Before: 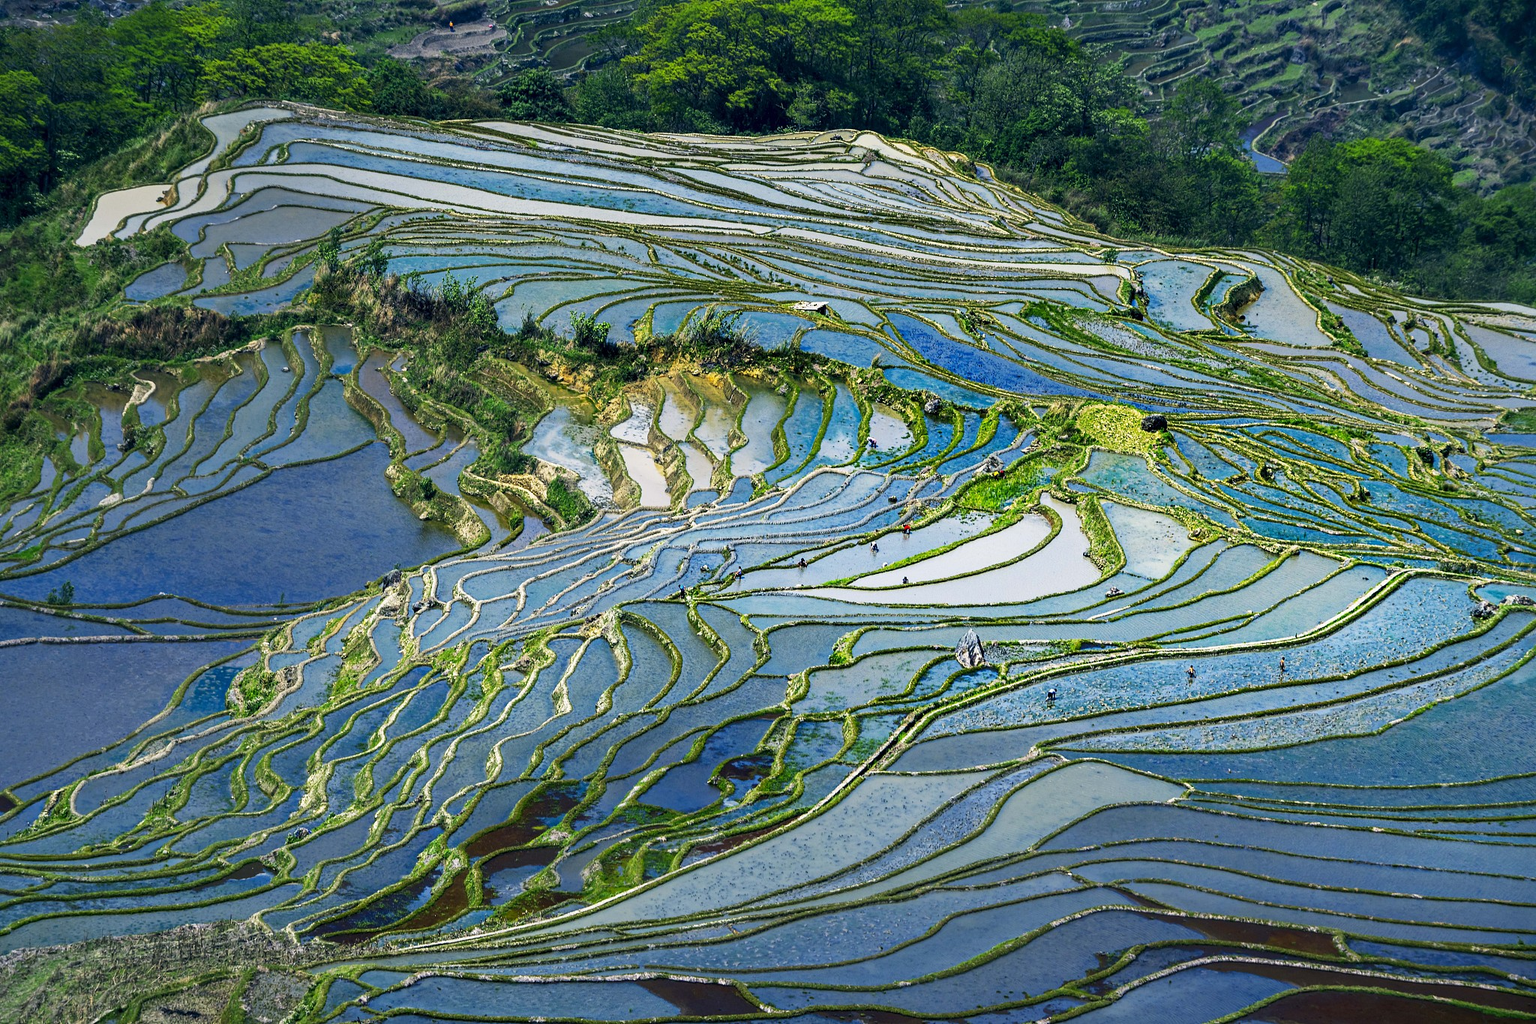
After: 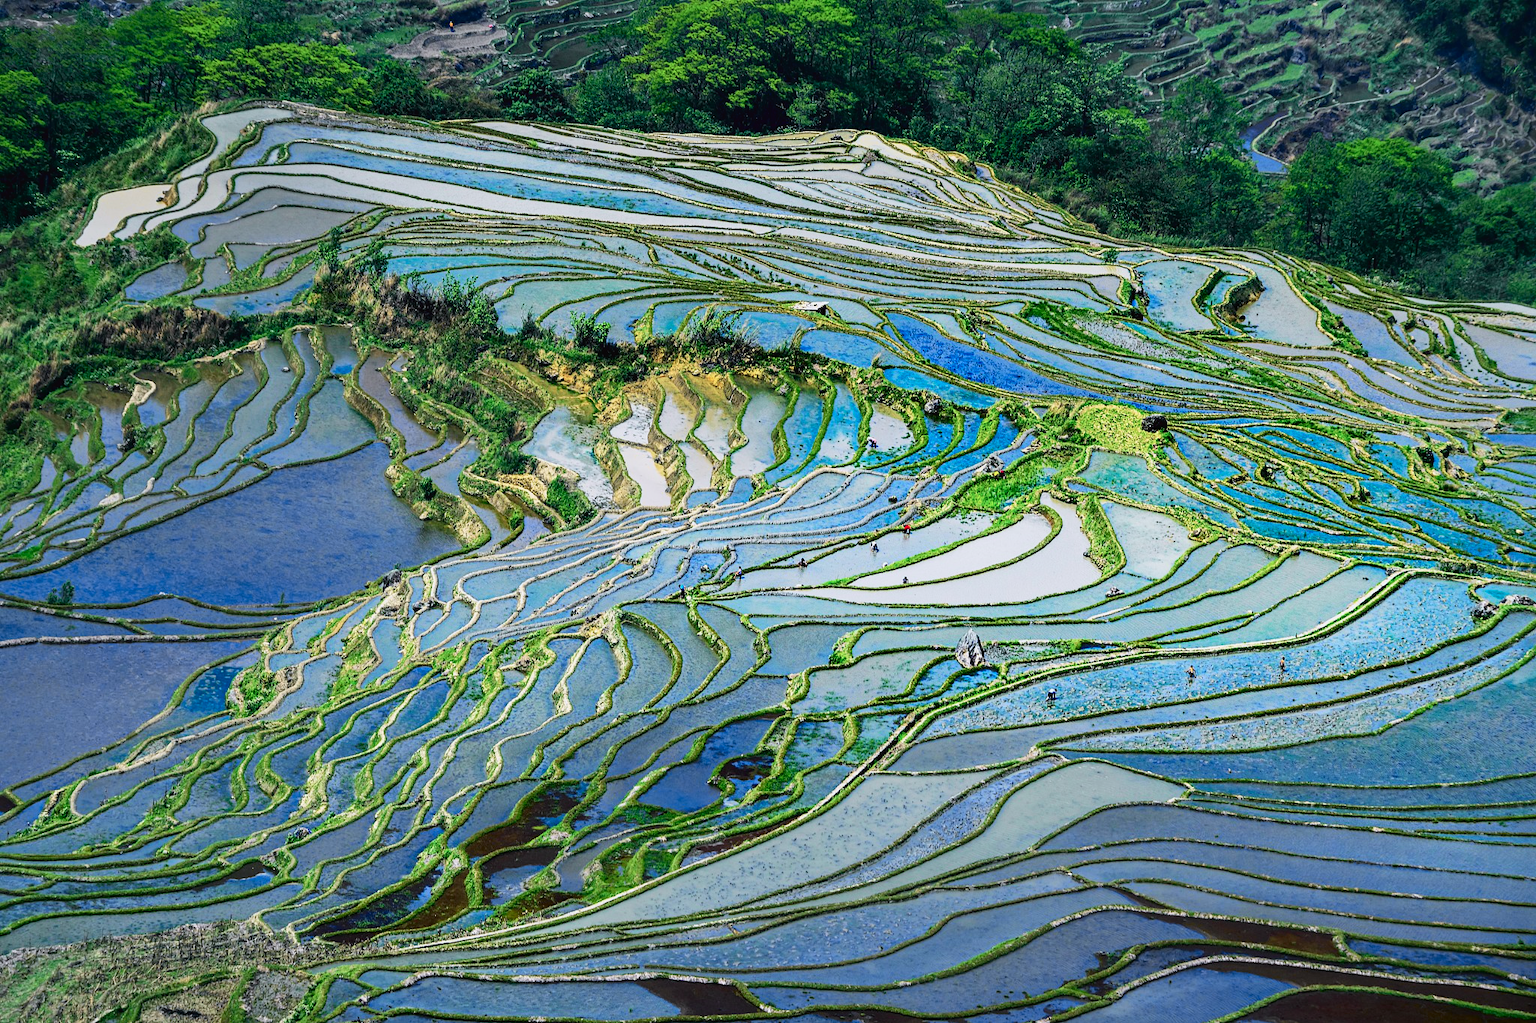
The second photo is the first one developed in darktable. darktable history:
tone curve: curves: ch0 [(0, 0.019) (0.066, 0.043) (0.189, 0.182) (0.368, 0.407) (0.501, 0.564) (0.677, 0.729) (0.851, 0.861) (0.997, 0.959)]; ch1 [(0, 0) (0.187, 0.121) (0.388, 0.346) (0.437, 0.409) (0.474, 0.472) (0.499, 0.501) (0.514, 0.515) (0.542, 0.557) (0.645, 0.686) (0.812, 0.856) (1, 1)]; ch2 [(0, 0) (0.246, 0.214) (0.421, 0.427) (0.459, 0.484) (0.5, 0.504) (0.518, 0.523) (0.529, 0.548) (0.56, 0.576) (0.607, 0.63) (0.744, 0.734) (0.867, 0.821) (0.993, 0.889)], color space Lab, independent channels, preserve colors none
color correction: highlights a* -0.136, highlights b* -5.58, shadows a* -0.131, shadows b* -0.129
